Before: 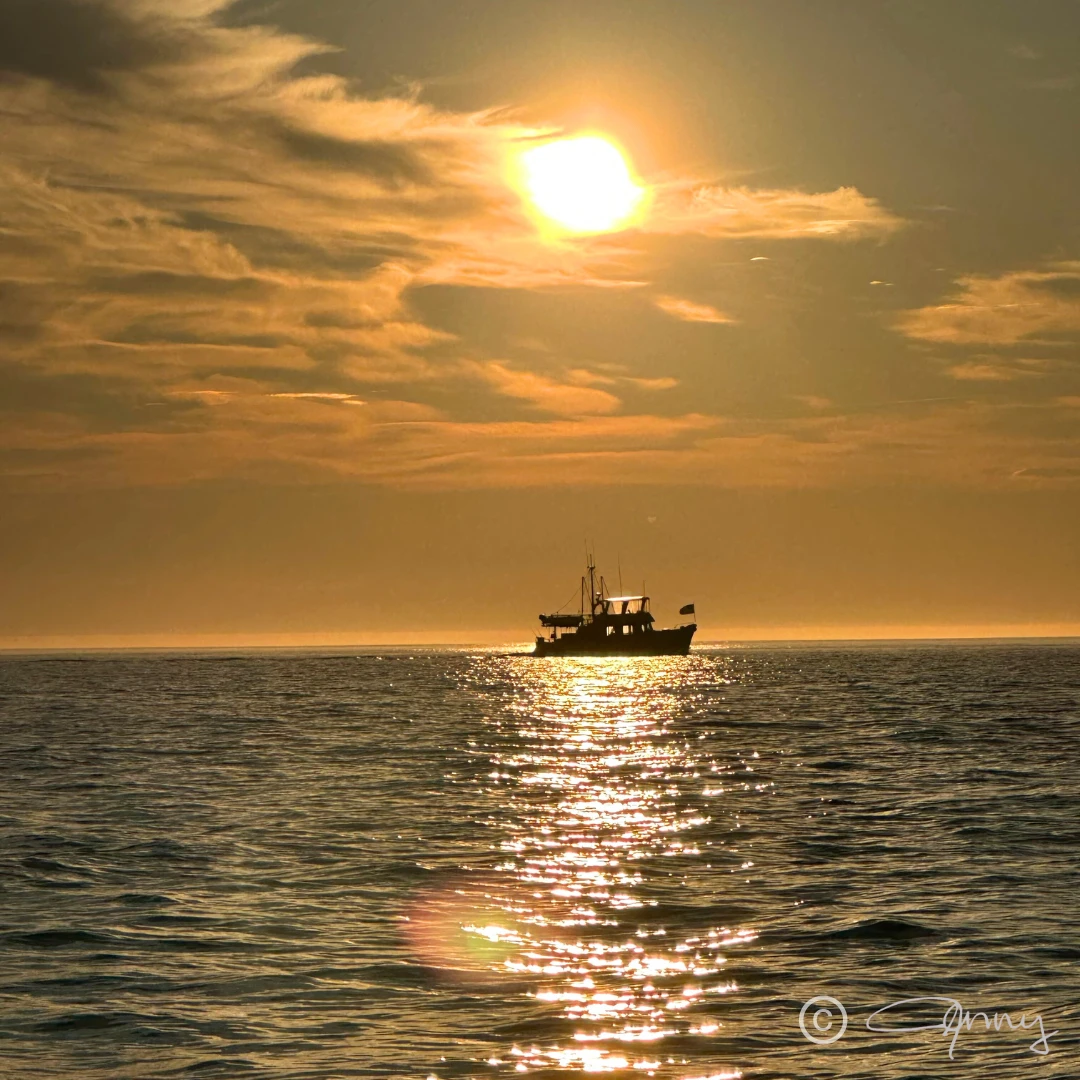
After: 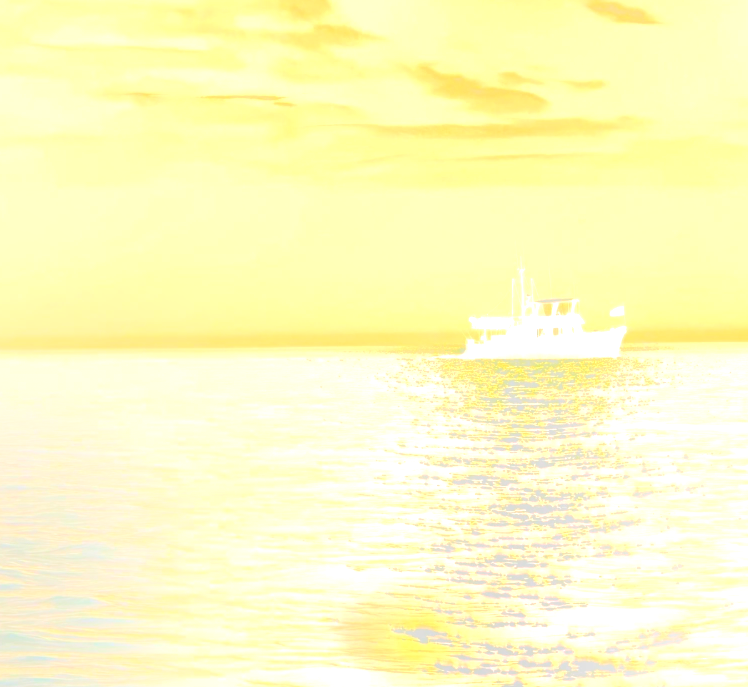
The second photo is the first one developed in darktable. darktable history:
bloom: size 25%, threshold 5%, strength 90%
exposure: black level correction 0, exposure 1 EV, compensate highlight preservation false
crop: left 6.488%, top 27.668%, right 24.183%, bottom 8.656%
